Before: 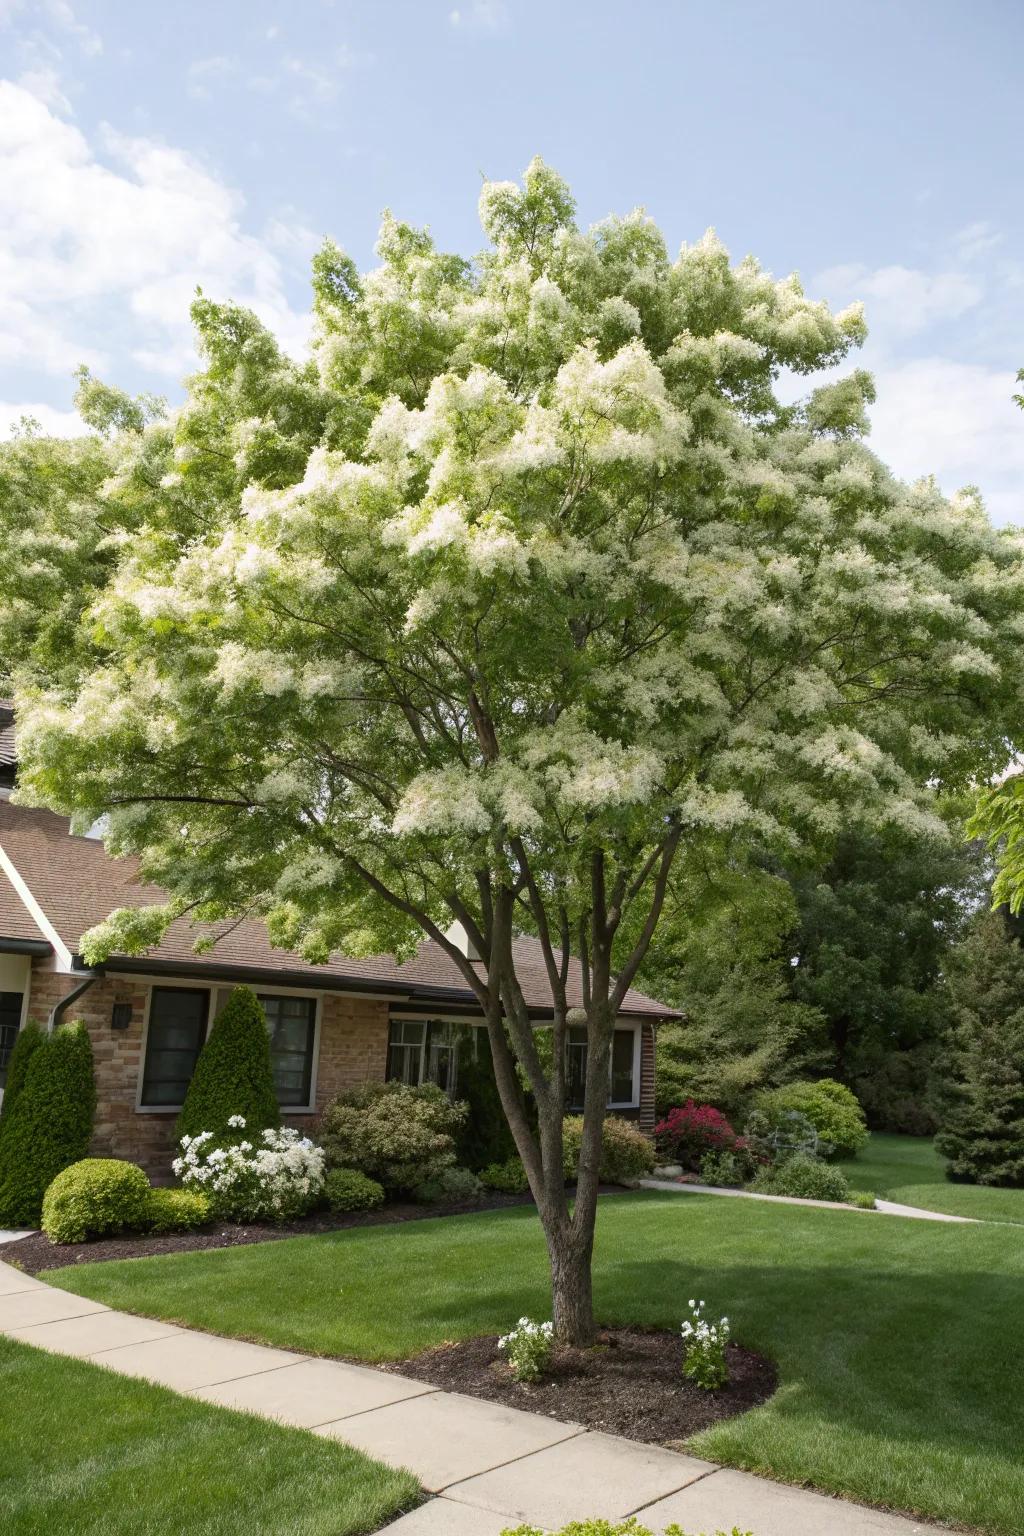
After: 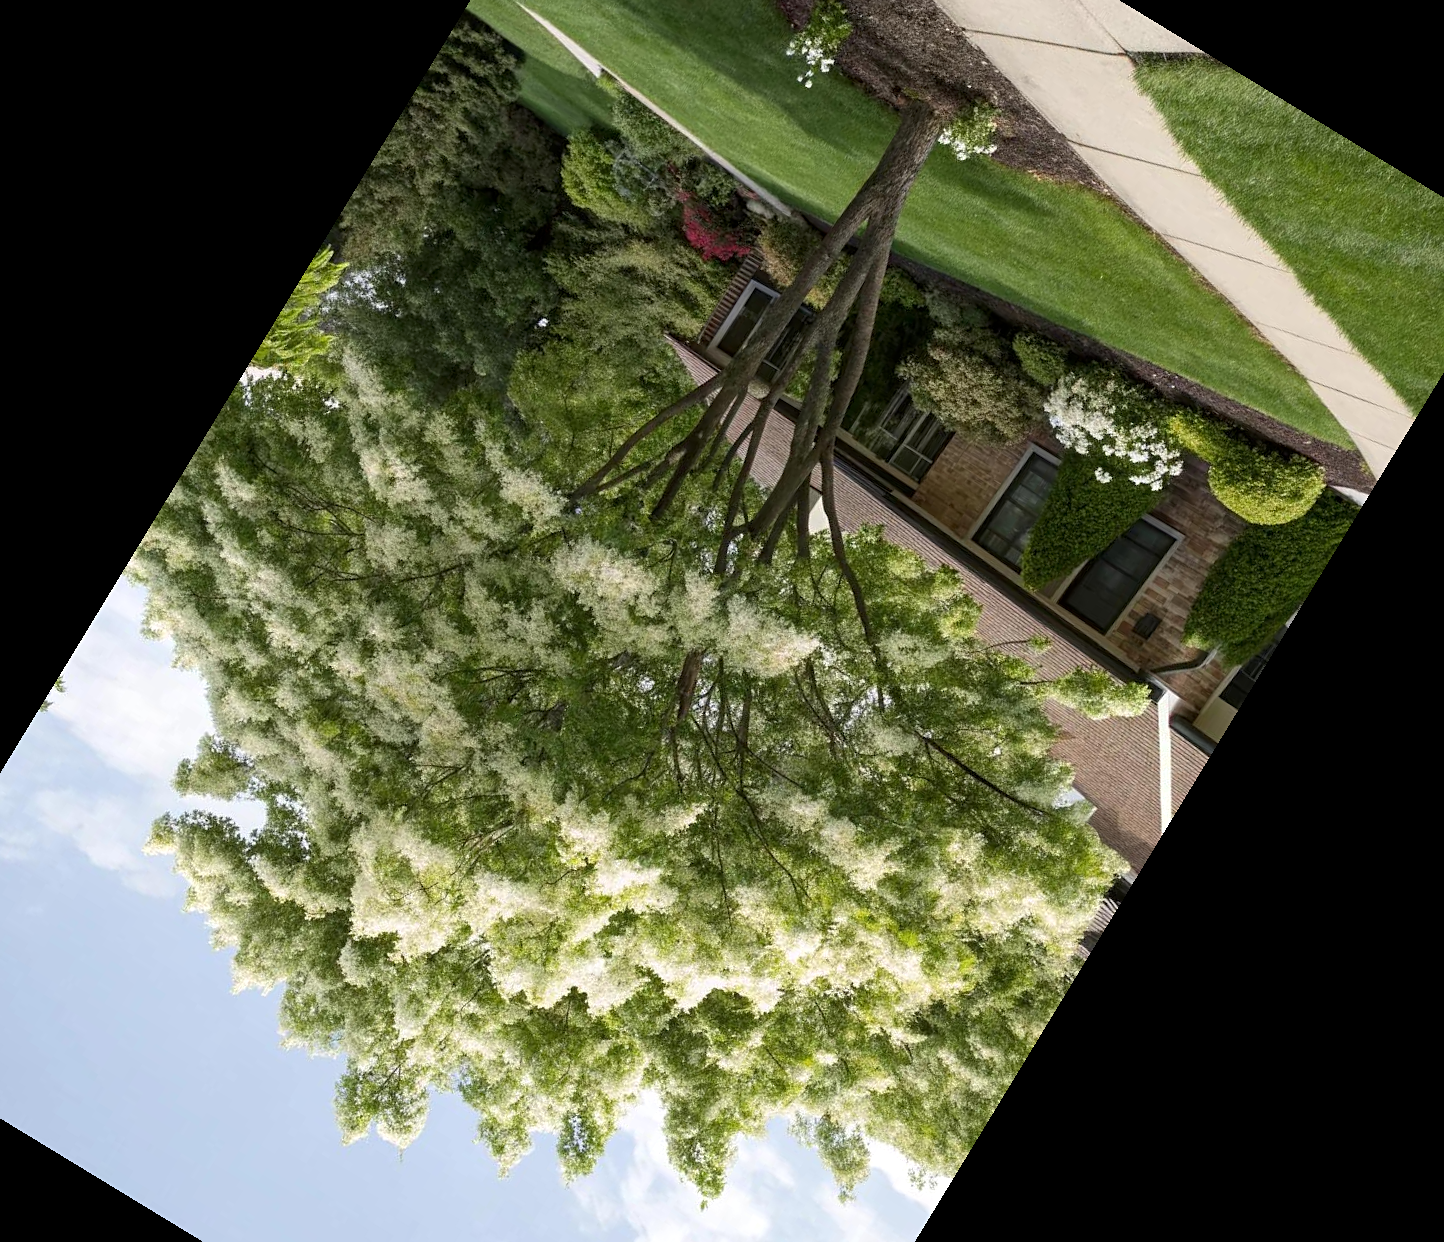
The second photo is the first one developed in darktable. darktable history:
crop and rotate: angle 148.68°, left 9.111%, top 15.603%, right 4.588%, bottom 17.041%
local contrast: highlights 100%, shadows 100%, detail 120%, midtone range 0.2
sharpen: amount 0.2
